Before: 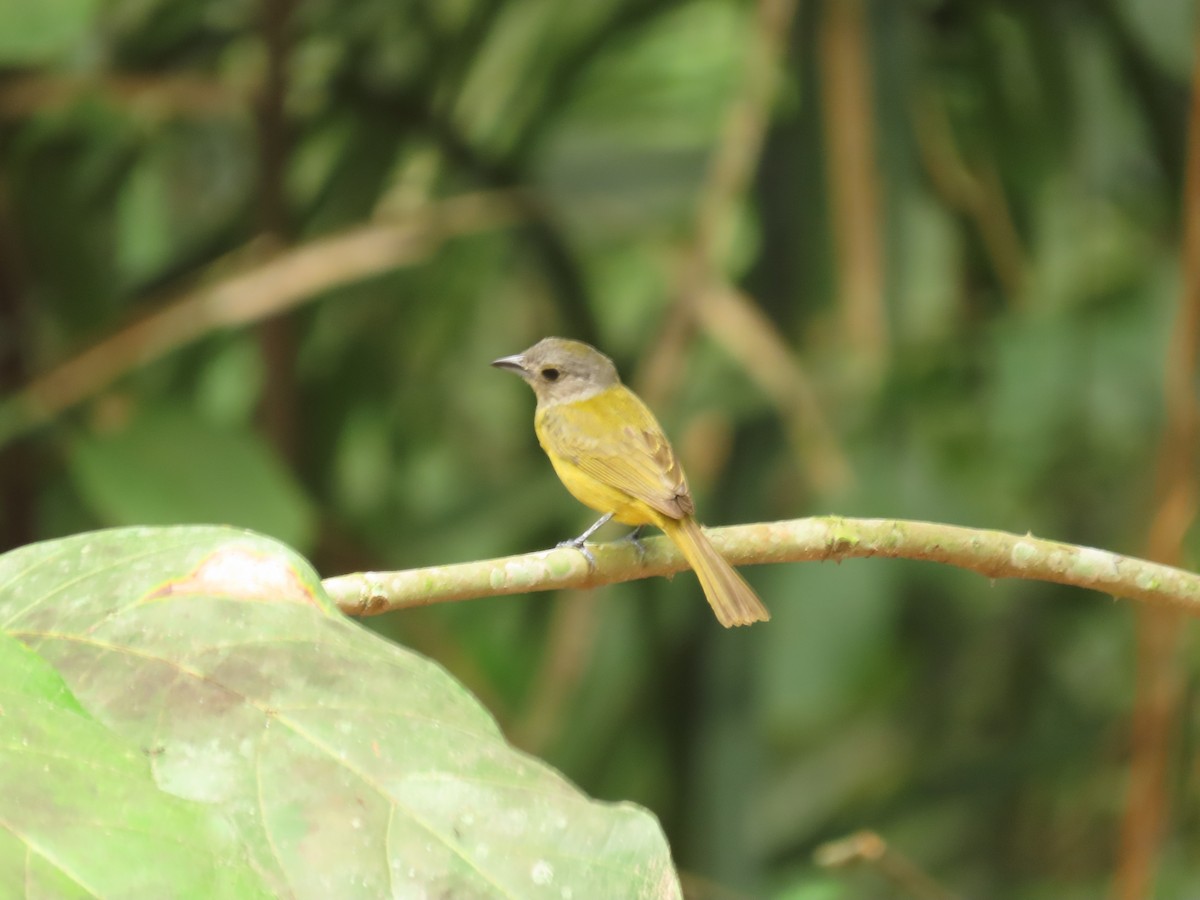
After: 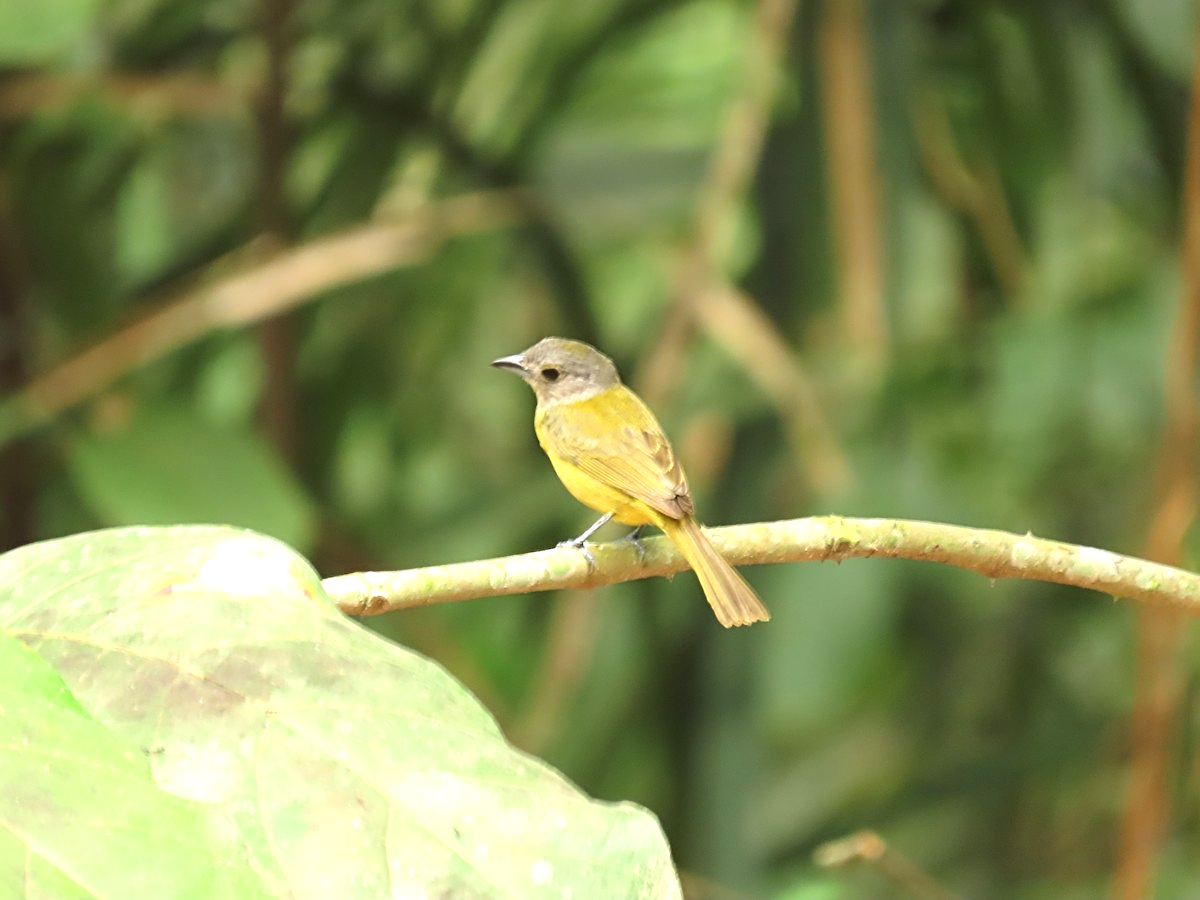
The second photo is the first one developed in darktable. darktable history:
sharpen: radius 2.767
exposure: black level correction 0.001, exposure 0.5 EV, compensate exposure bias true, compensate highlight preservation false
